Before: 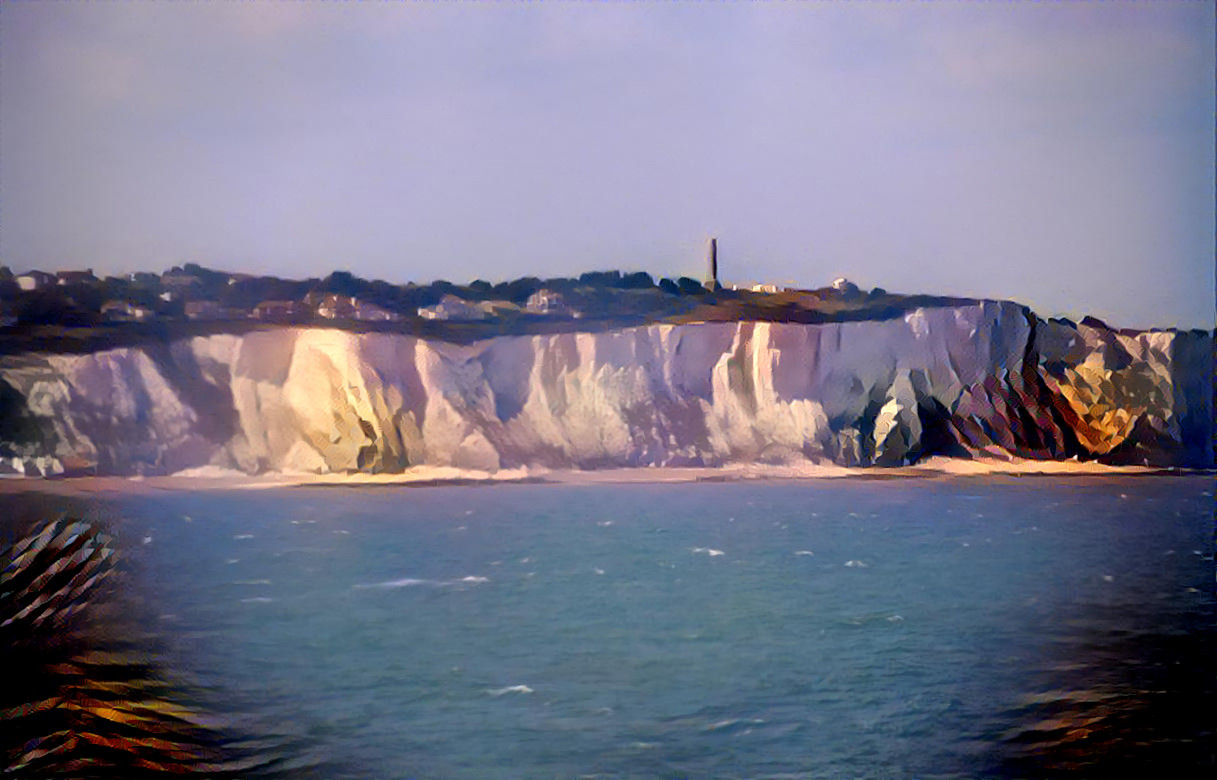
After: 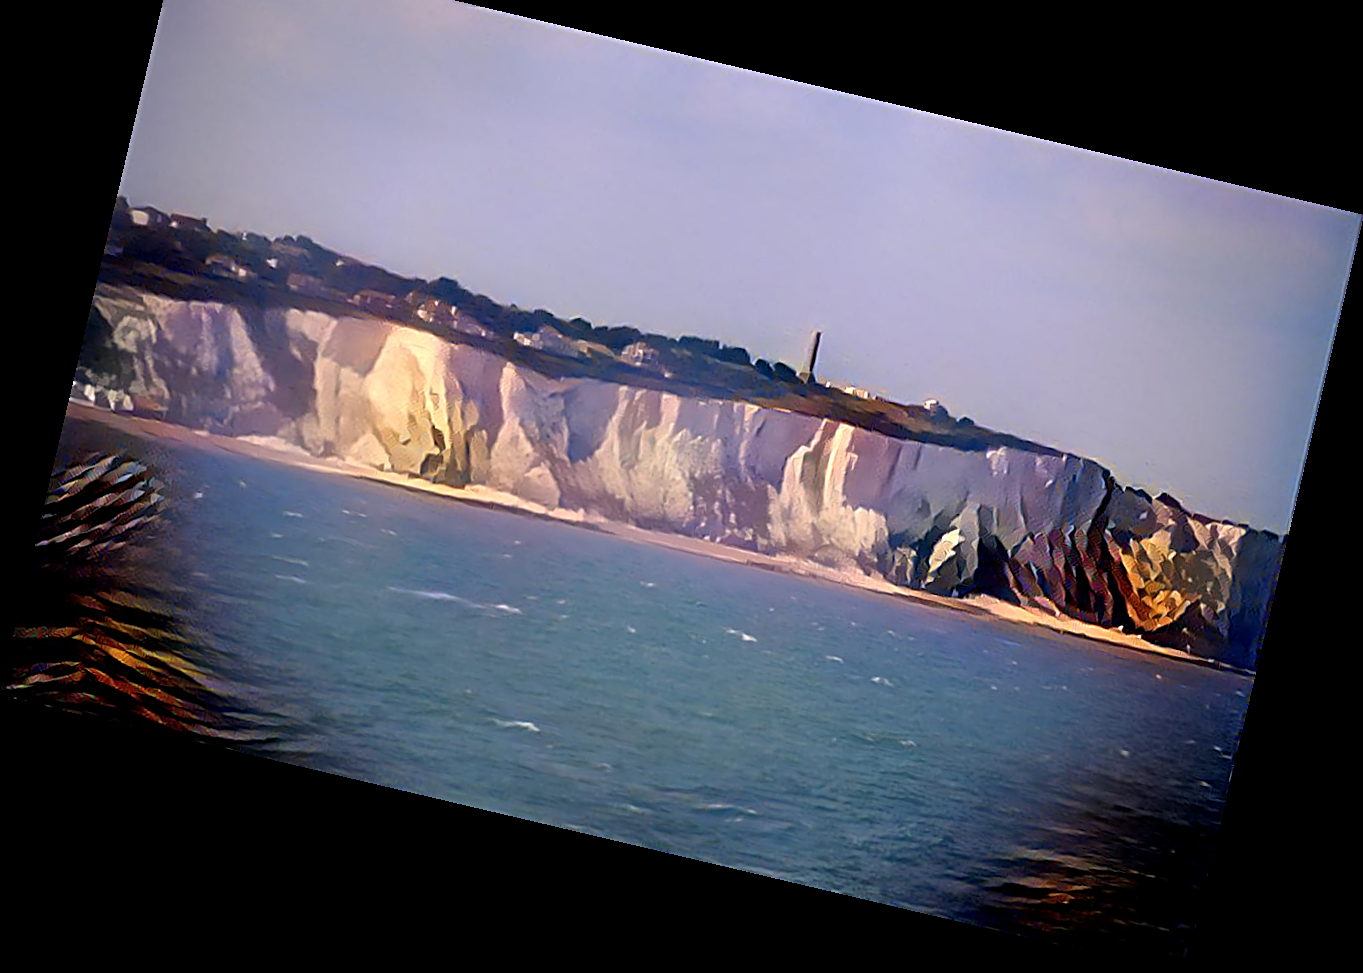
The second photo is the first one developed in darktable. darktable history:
crop and rotate: top 6.25%
color balance rgb: on, module defaults
rotate and perspective: rotation 13.27°, automatic cropping off
sharpen: radius 2.676, amount 0.669
